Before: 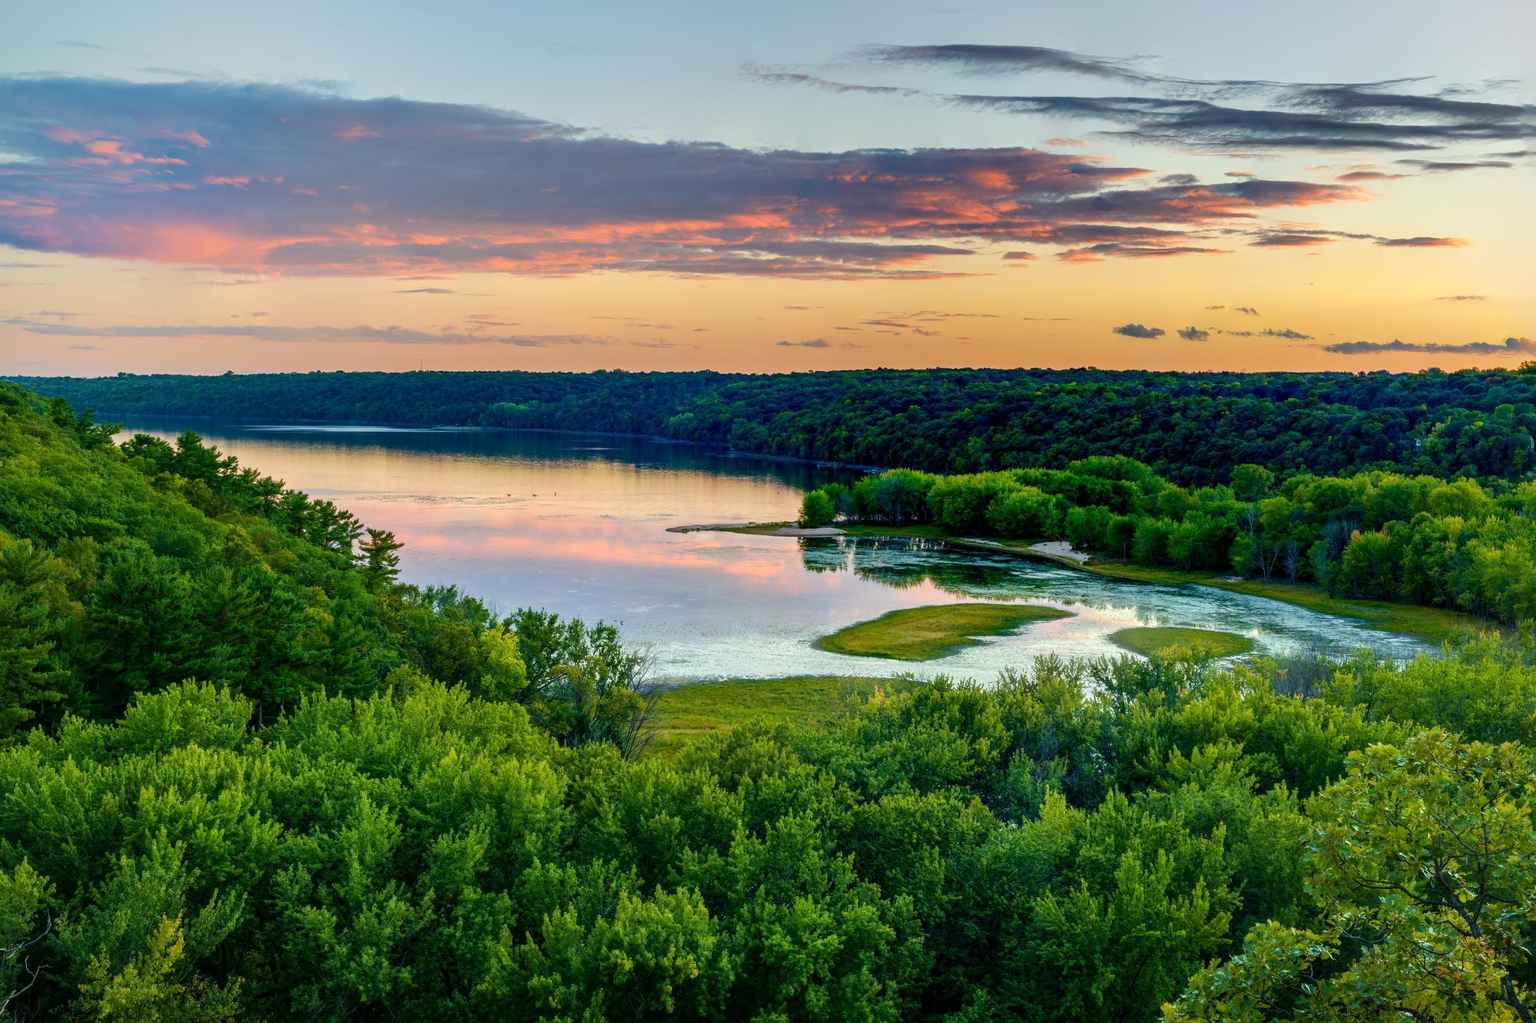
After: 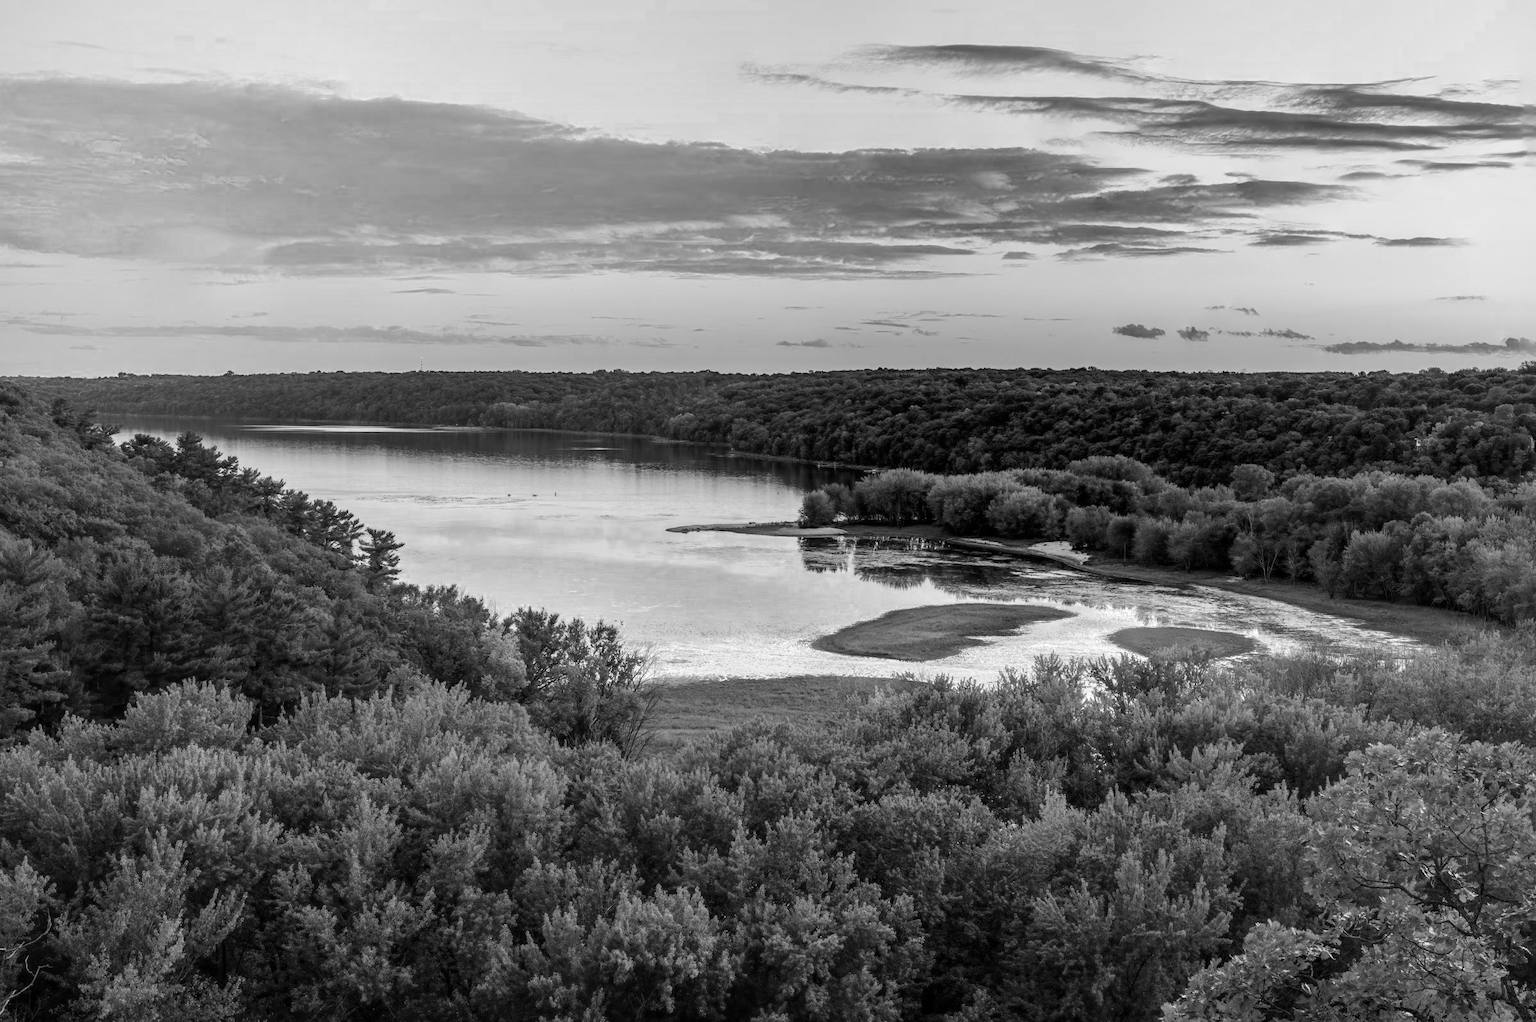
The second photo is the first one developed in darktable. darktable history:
color zones: curves: ch0 [(0, 0.613) (0.01, 0.613) (0.245, 0.448) (0.498, 0.529) (0.642, 0.665) (0.879, 0.777) (0.99, 0.613)]; ch1 [(0, 0) (0.143, 0) (0.286, 0) (0.429, 0) (0.571, 0) (0.714, 0) (0.857, 0)]
exposure: exposure 0.128 EV, compensate highlight preservation false
levels: black 0.023%
